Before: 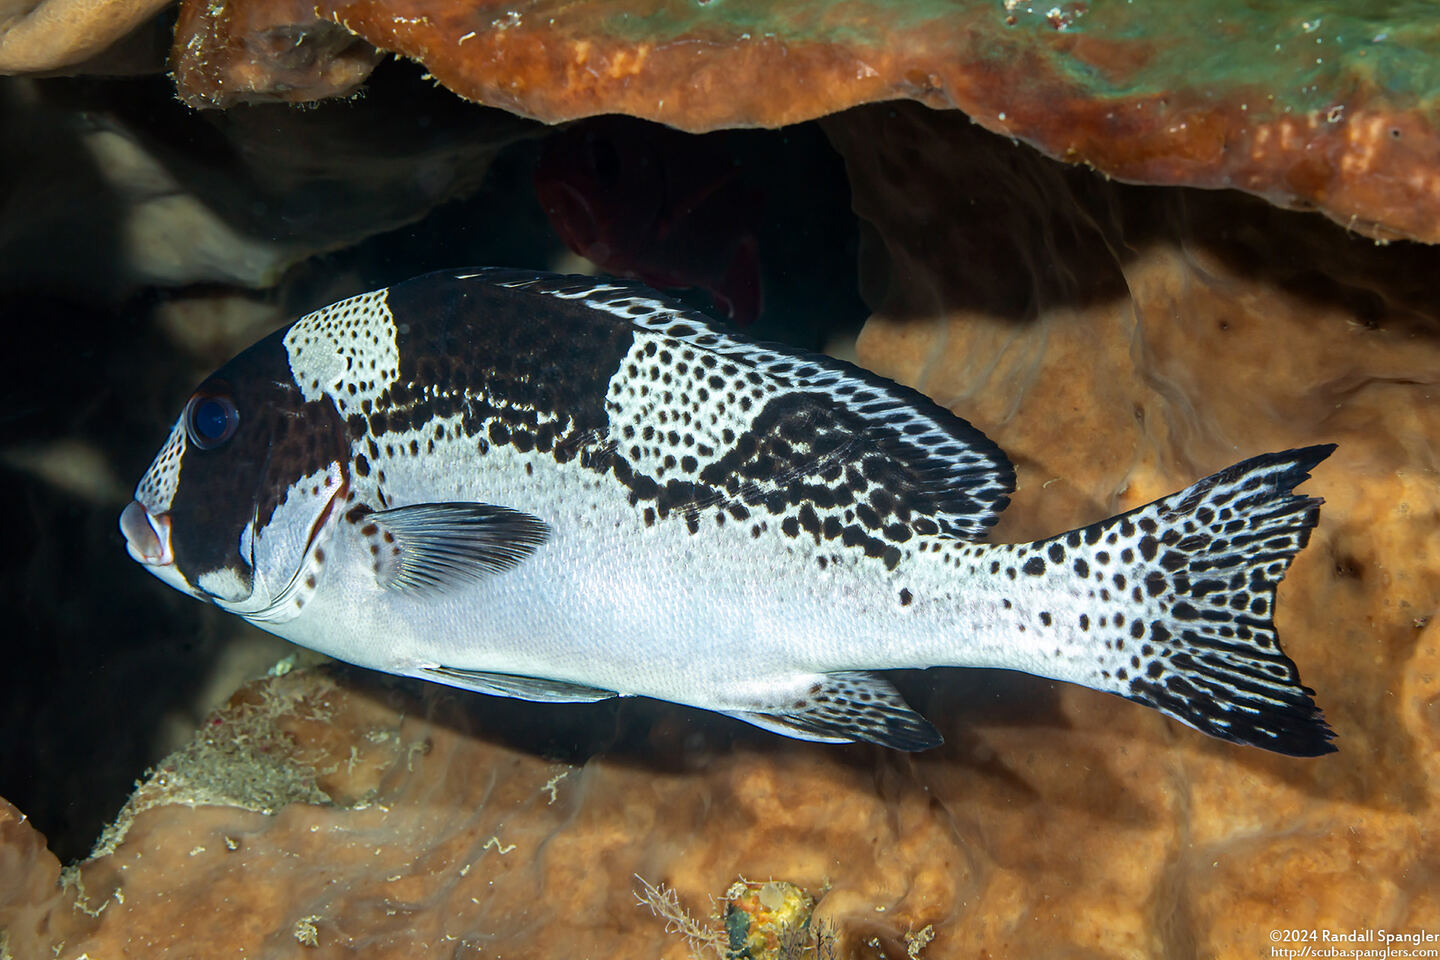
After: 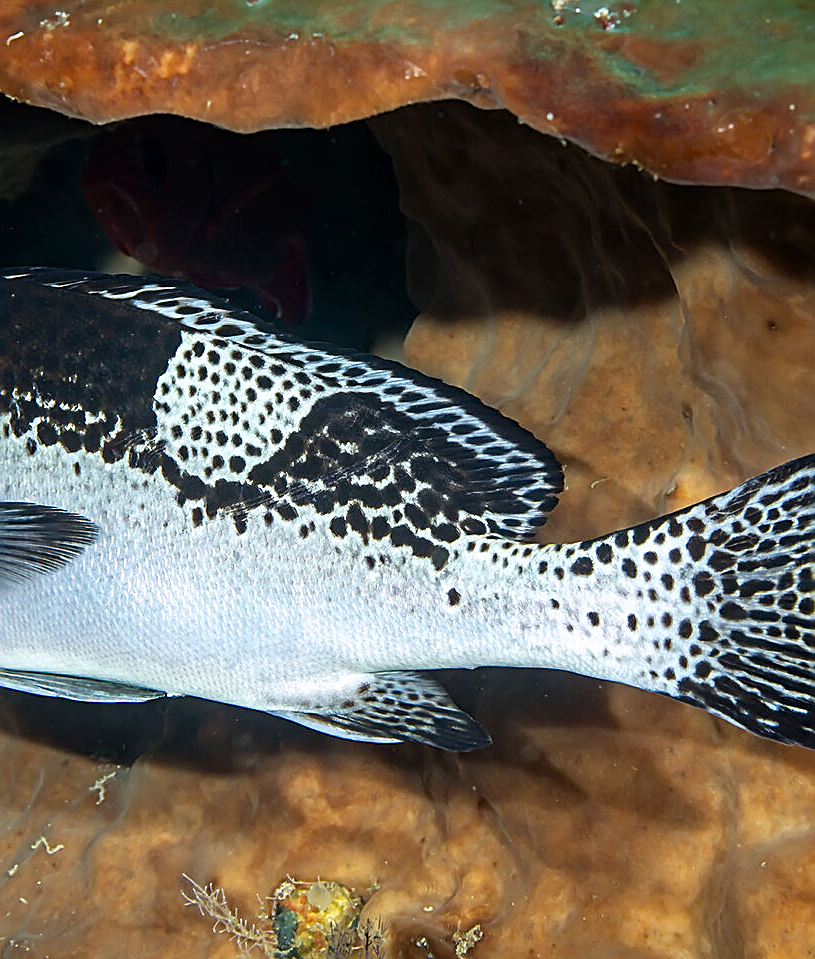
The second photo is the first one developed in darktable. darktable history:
white balance: red 1.004, blue 1.024
crop: left 31.458%, top 0%, right 11.876%
sharpen: amount 0.75
